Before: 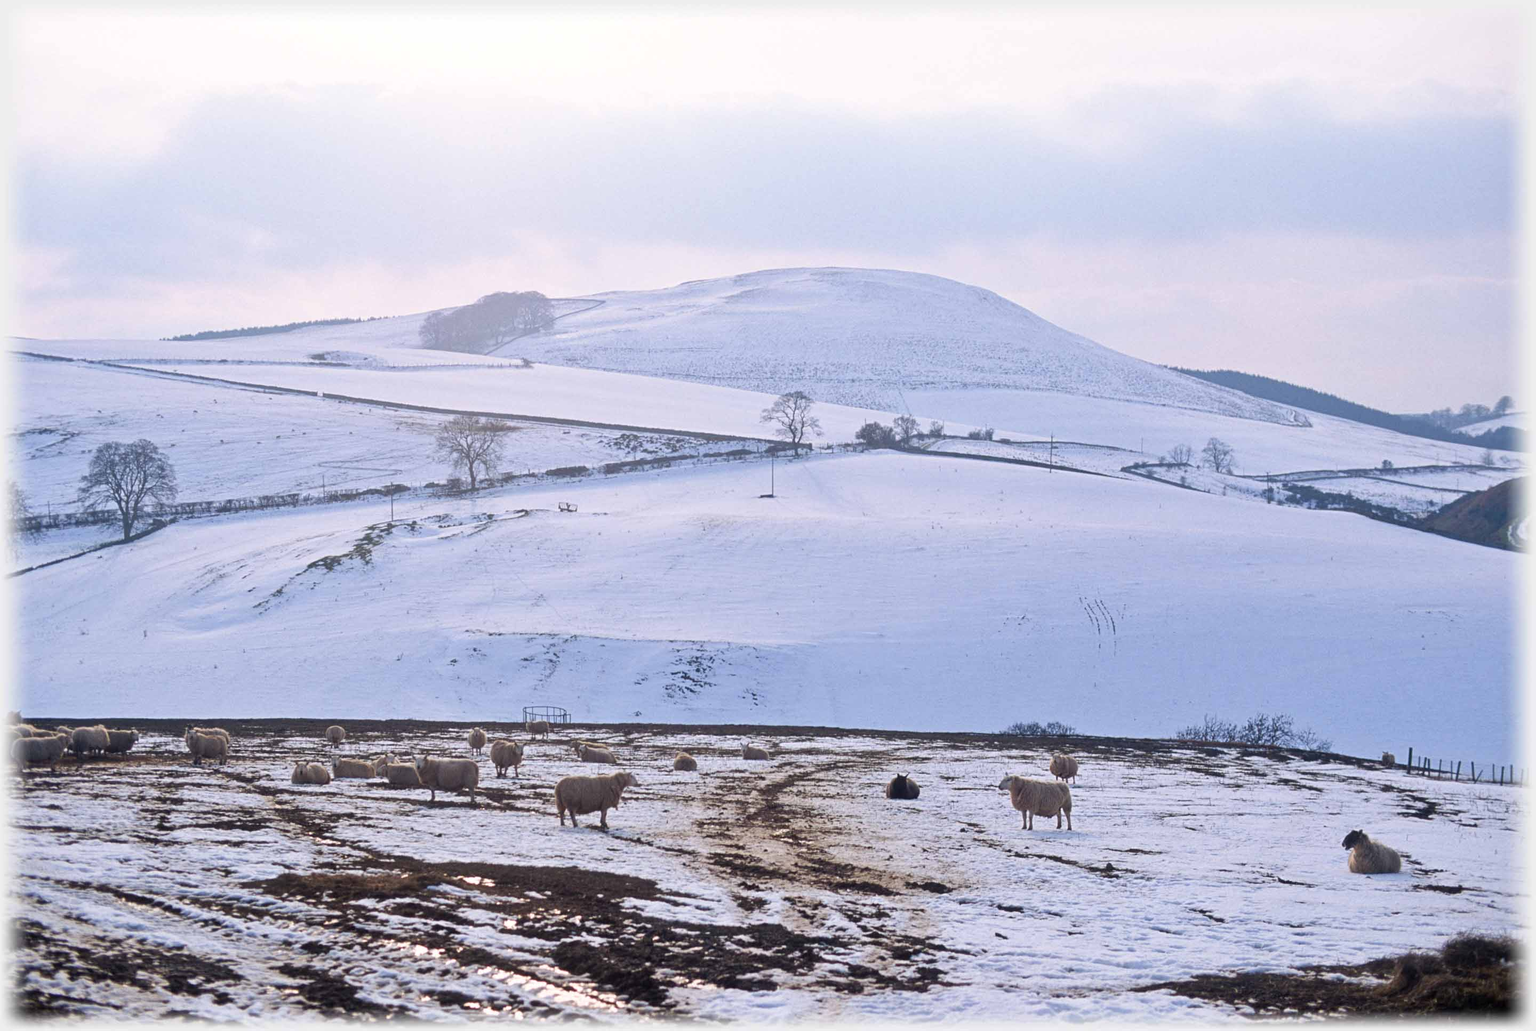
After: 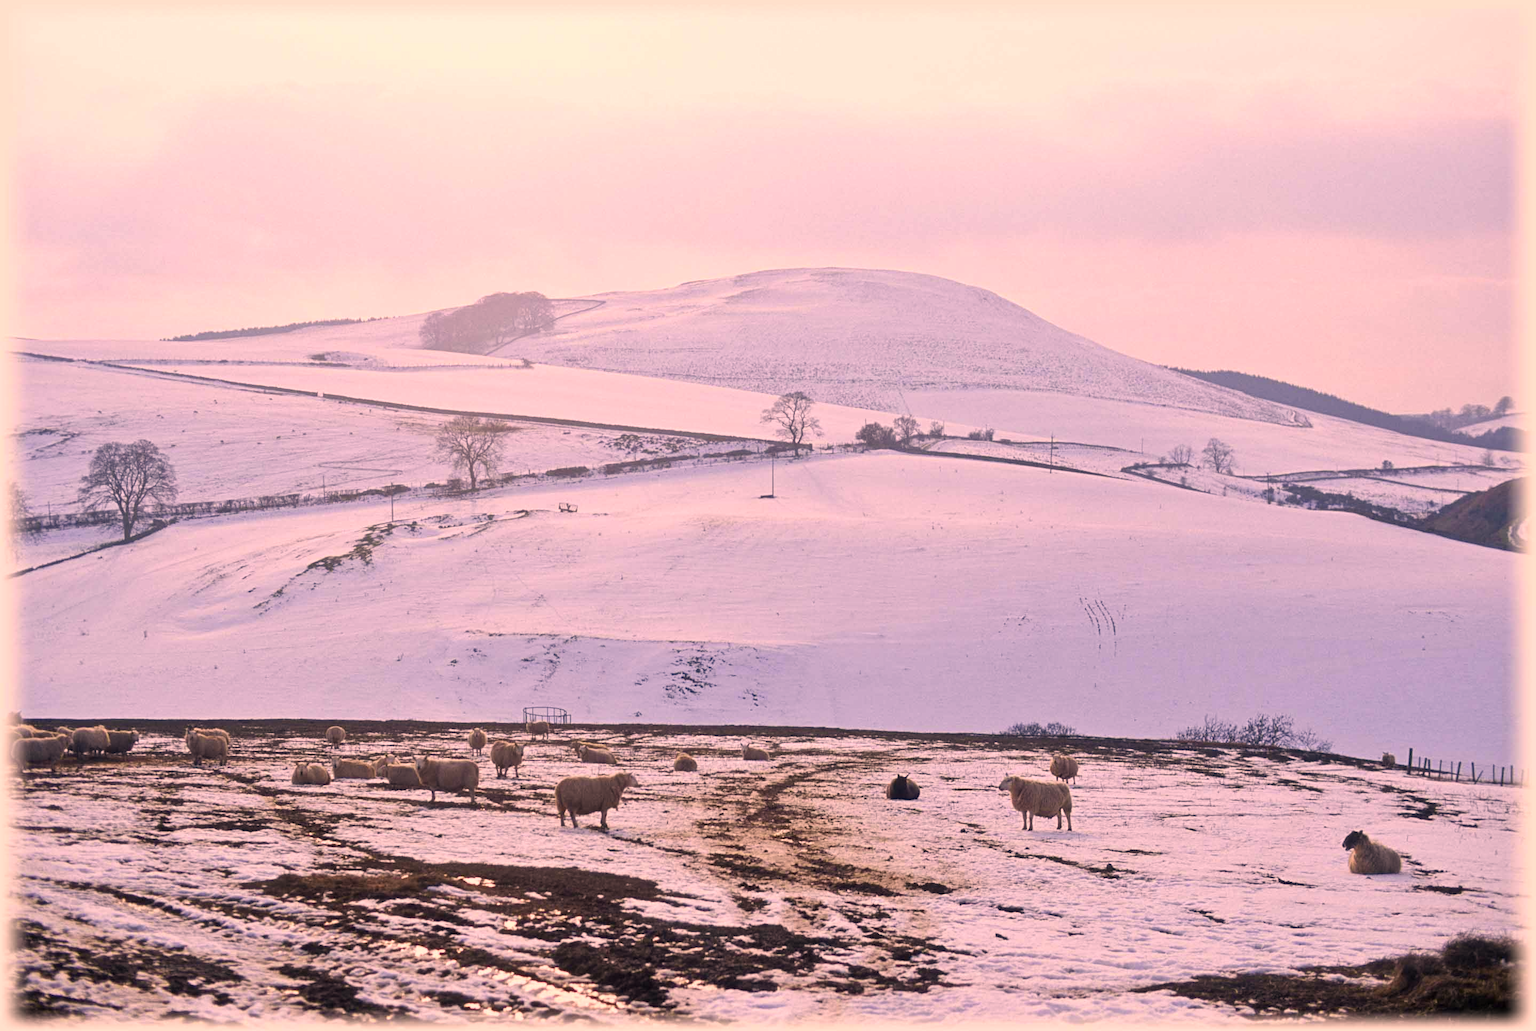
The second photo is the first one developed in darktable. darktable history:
color correction: highlights a* 21.16, highlights b* 19.61
tone equalizer: on, module defaults
